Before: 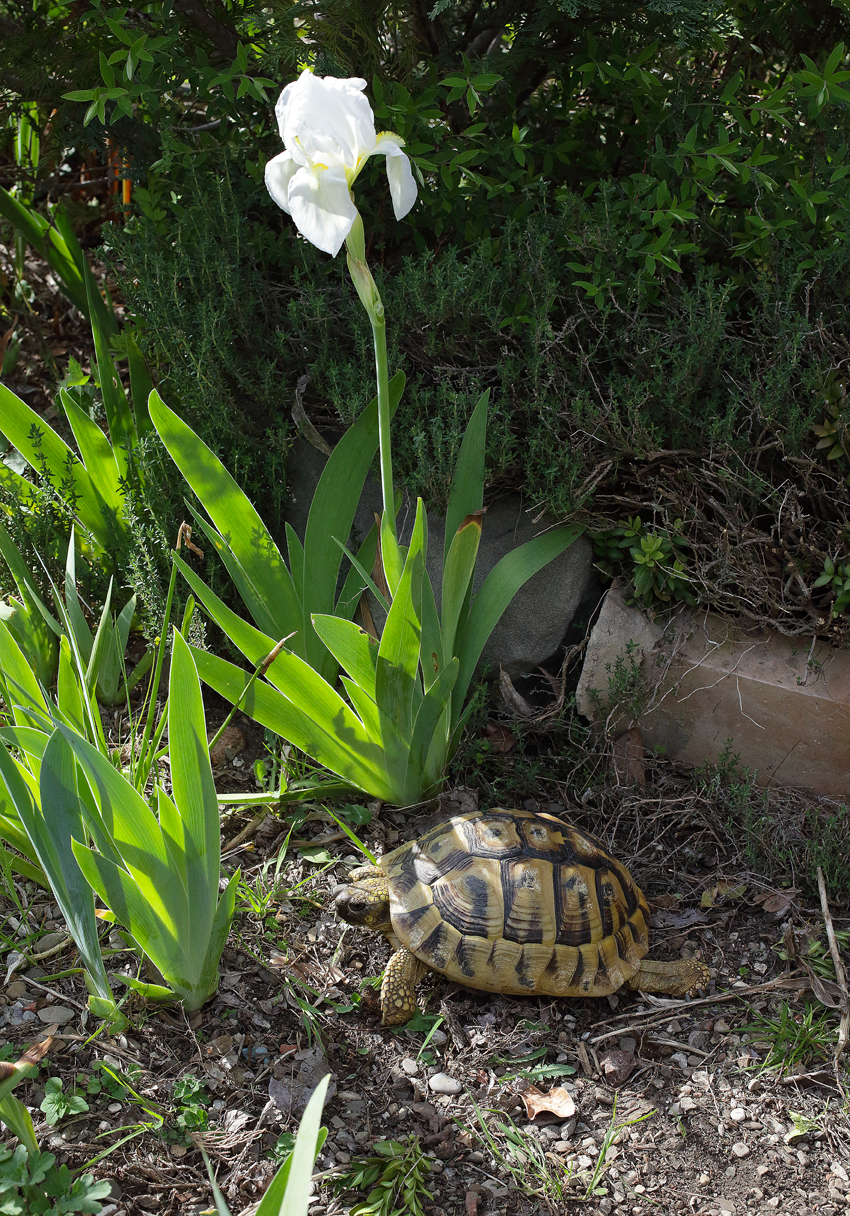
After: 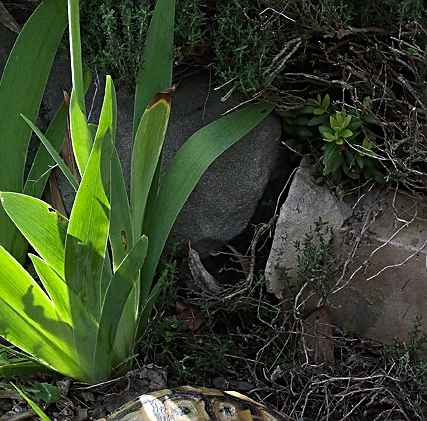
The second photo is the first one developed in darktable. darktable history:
tone equalizer: -8 EV -0.417 EV, -7 EV -0.389 EV, -6 EV -0.333 EV, -5 EV -0.222 EV, -3 EV 0.222 EV, -2 EV 0.333 EV, -1 EV 0.389 EV, +0 EV 0.417 EV, edges refinement/feathering 500, mask exposure compensation -1.57 EV, preserve details no
white balance: red 0.974, blue 1.044
sharpen: on, module defaults
crop: left 36.607%, top 34.735%, right 13.146%, bottom 30.611%
